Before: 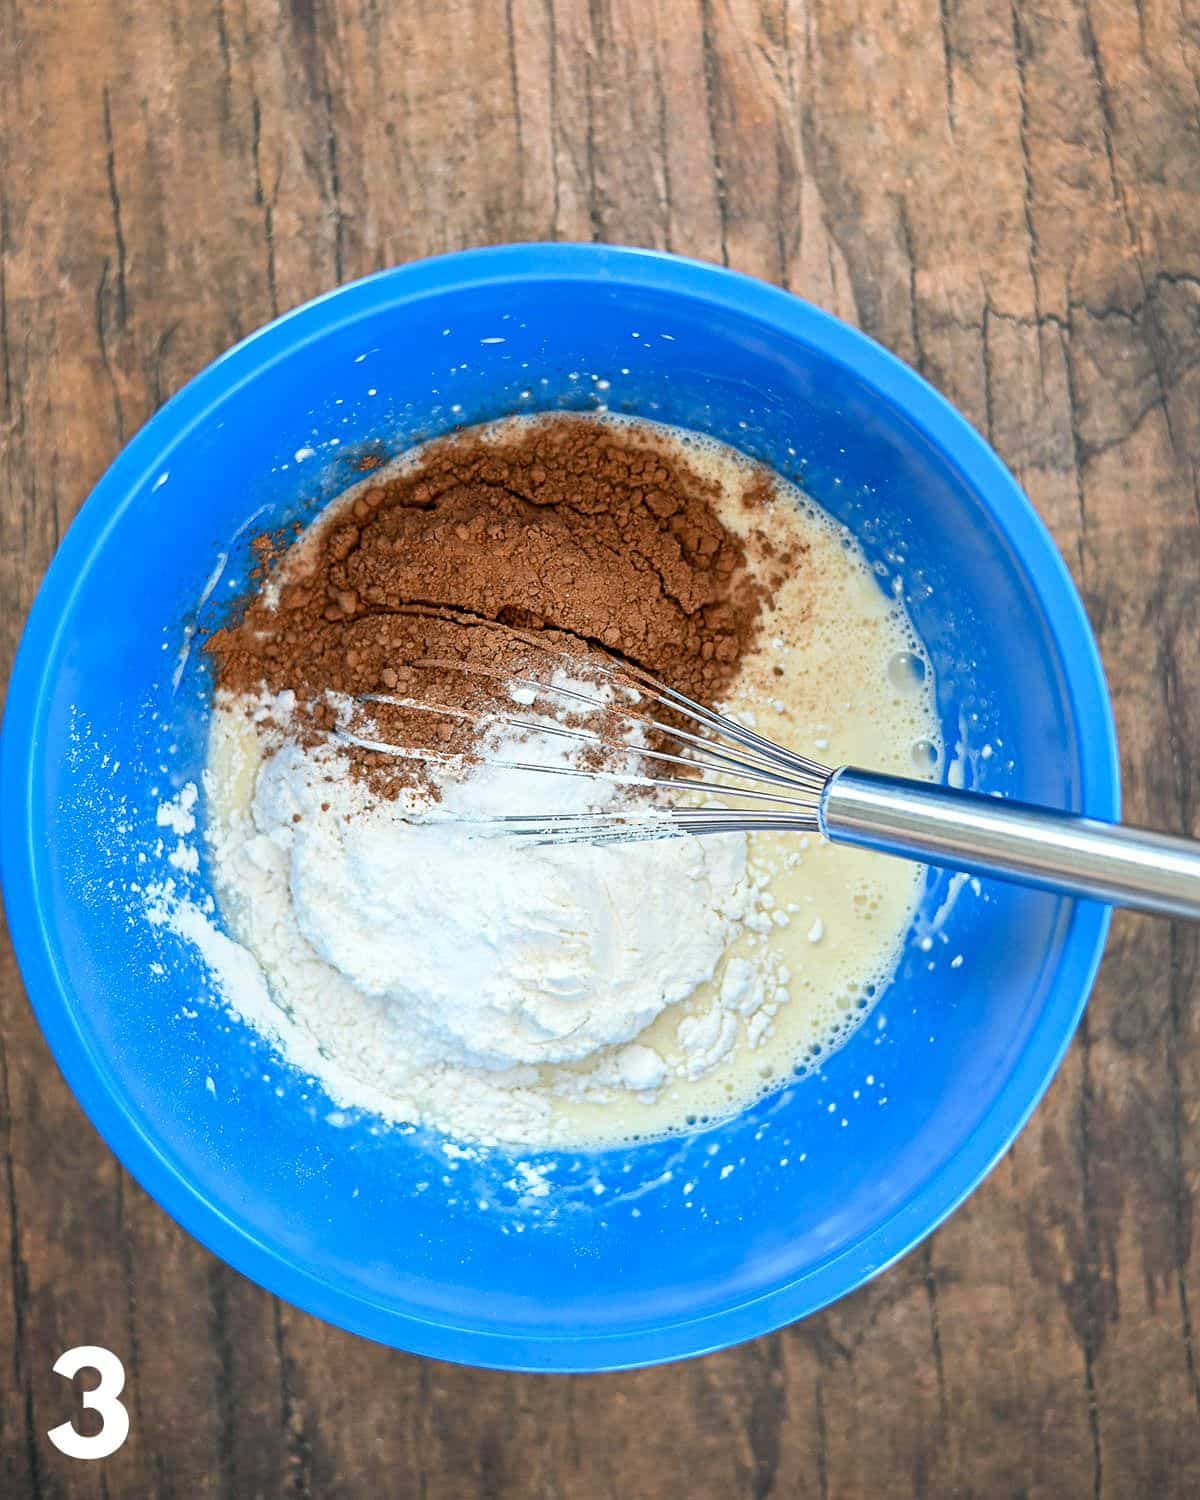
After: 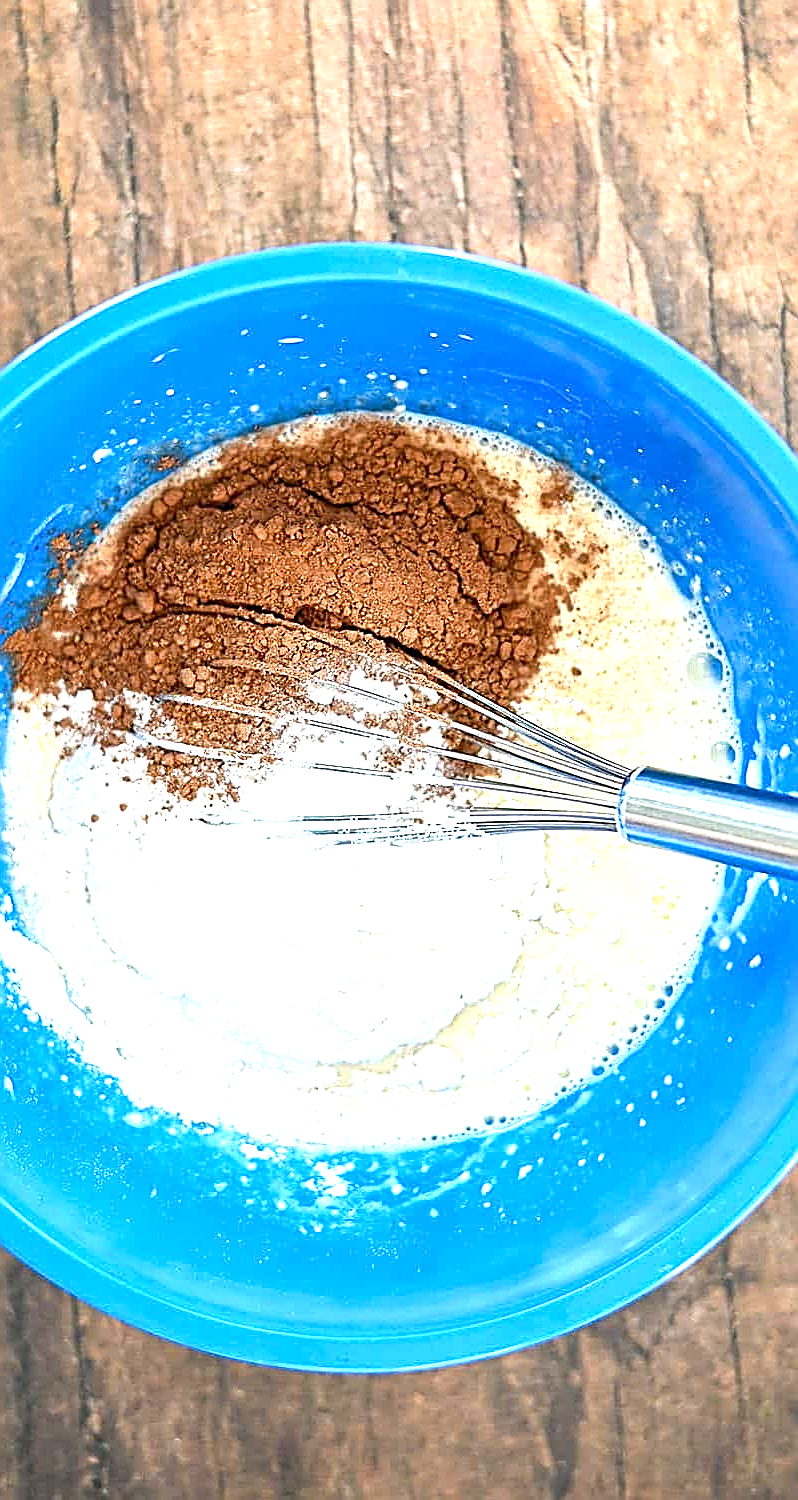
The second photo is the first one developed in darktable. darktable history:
sharpen: amount 1
crop: left 16.899%, right 16.556%
exposure: black level correction 0.001, exposure 0.955 EV, compensate exposure bias true, compensate highlight preservation false
